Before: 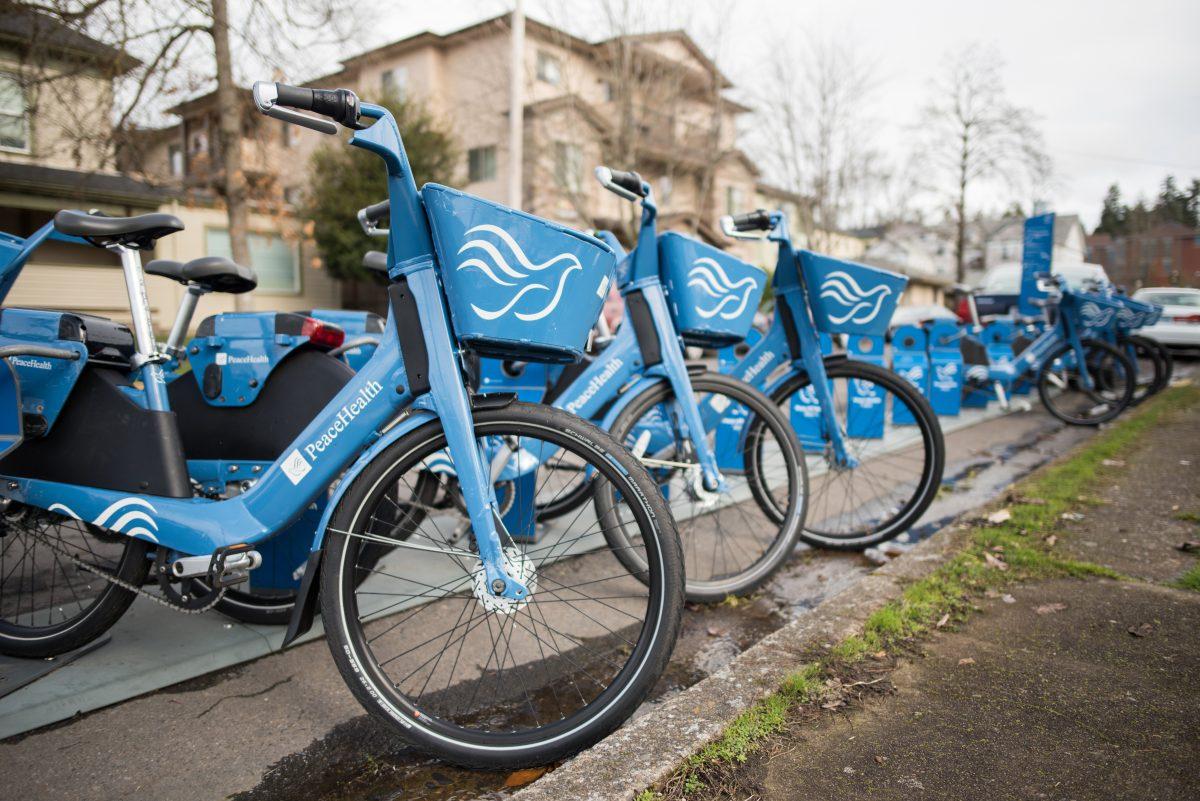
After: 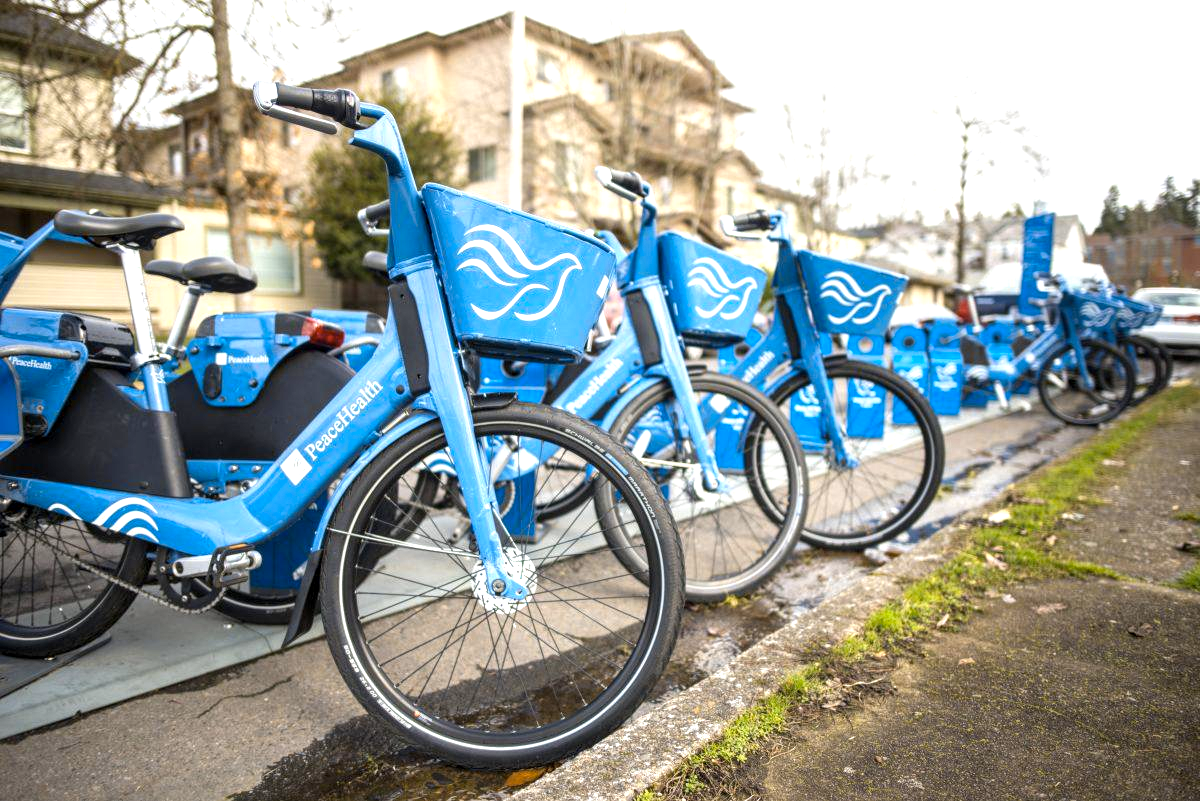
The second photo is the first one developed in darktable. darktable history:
local contrast: on, module defaults
color contrast: green-magenta contrast 0.85, blue-yellow contrast 1.25, unbound 0
exposure: black level correction 0, exposure 0.7 EV, compensate exposure bias true, compensate highlight preservation false
